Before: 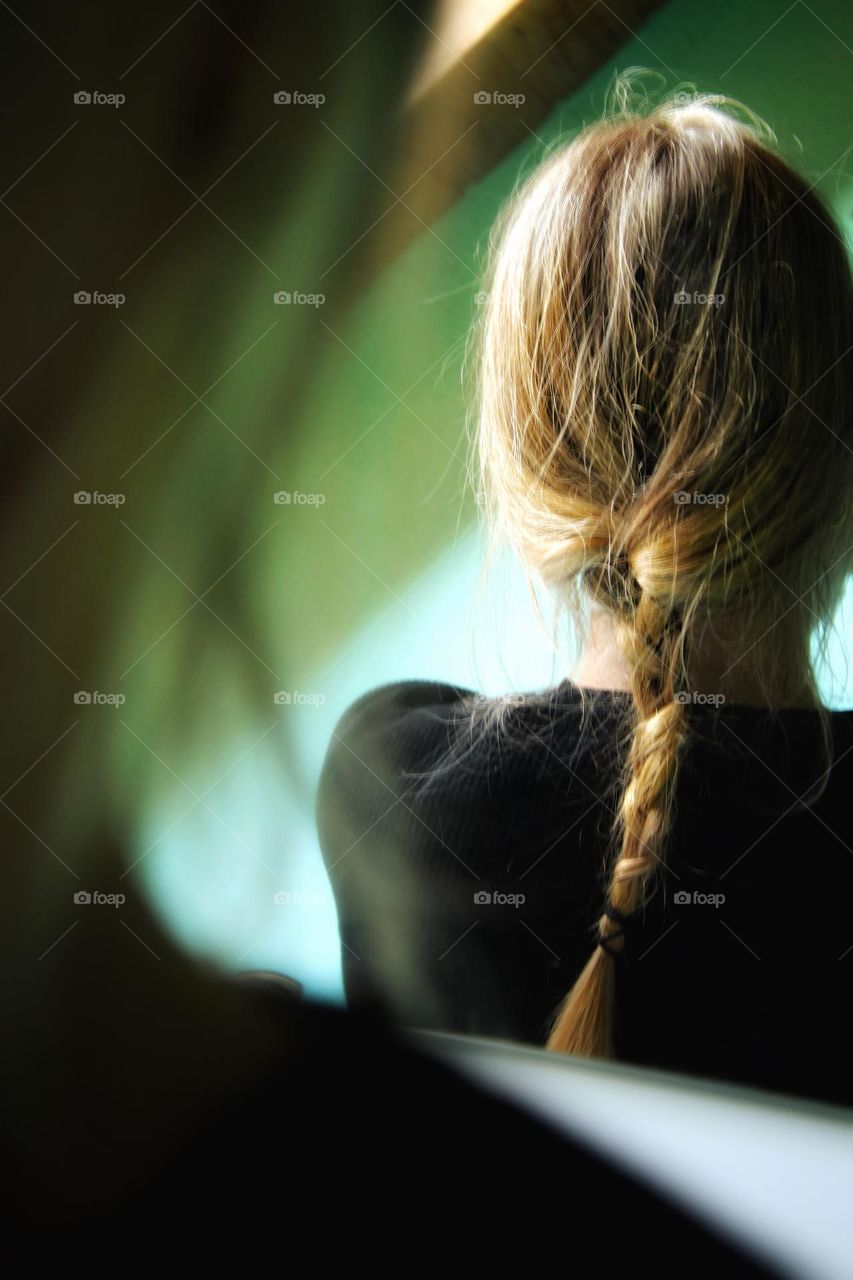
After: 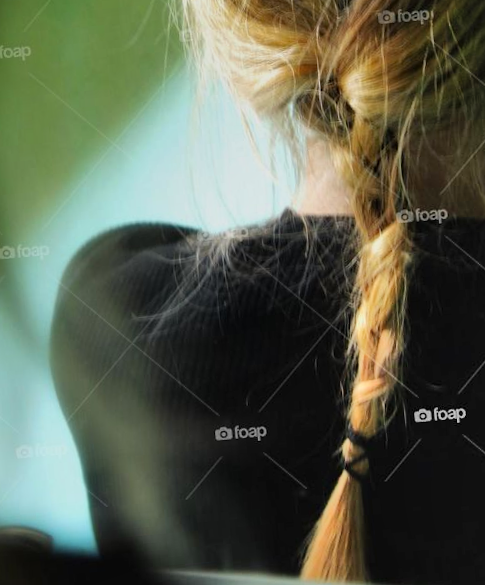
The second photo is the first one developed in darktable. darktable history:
crop: left 35.03%, top 36.625%, right 14.663%, bottom 20.057%
shadows and highlights: shadows 80.73, white point adjustment -9.07, highlights -61.46, soften with gaussian
rotate and perspective: rotation -5.2°, automatic cropping off
